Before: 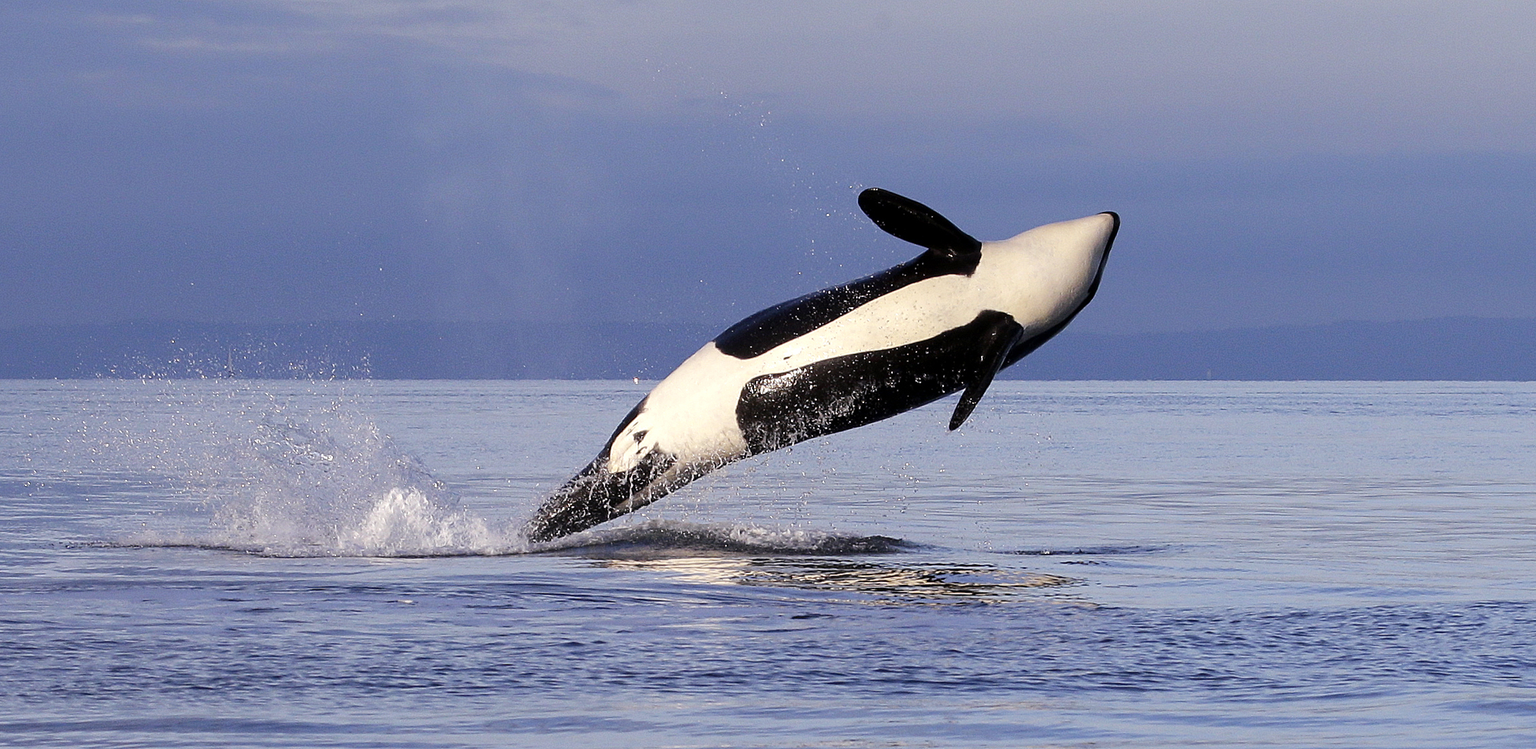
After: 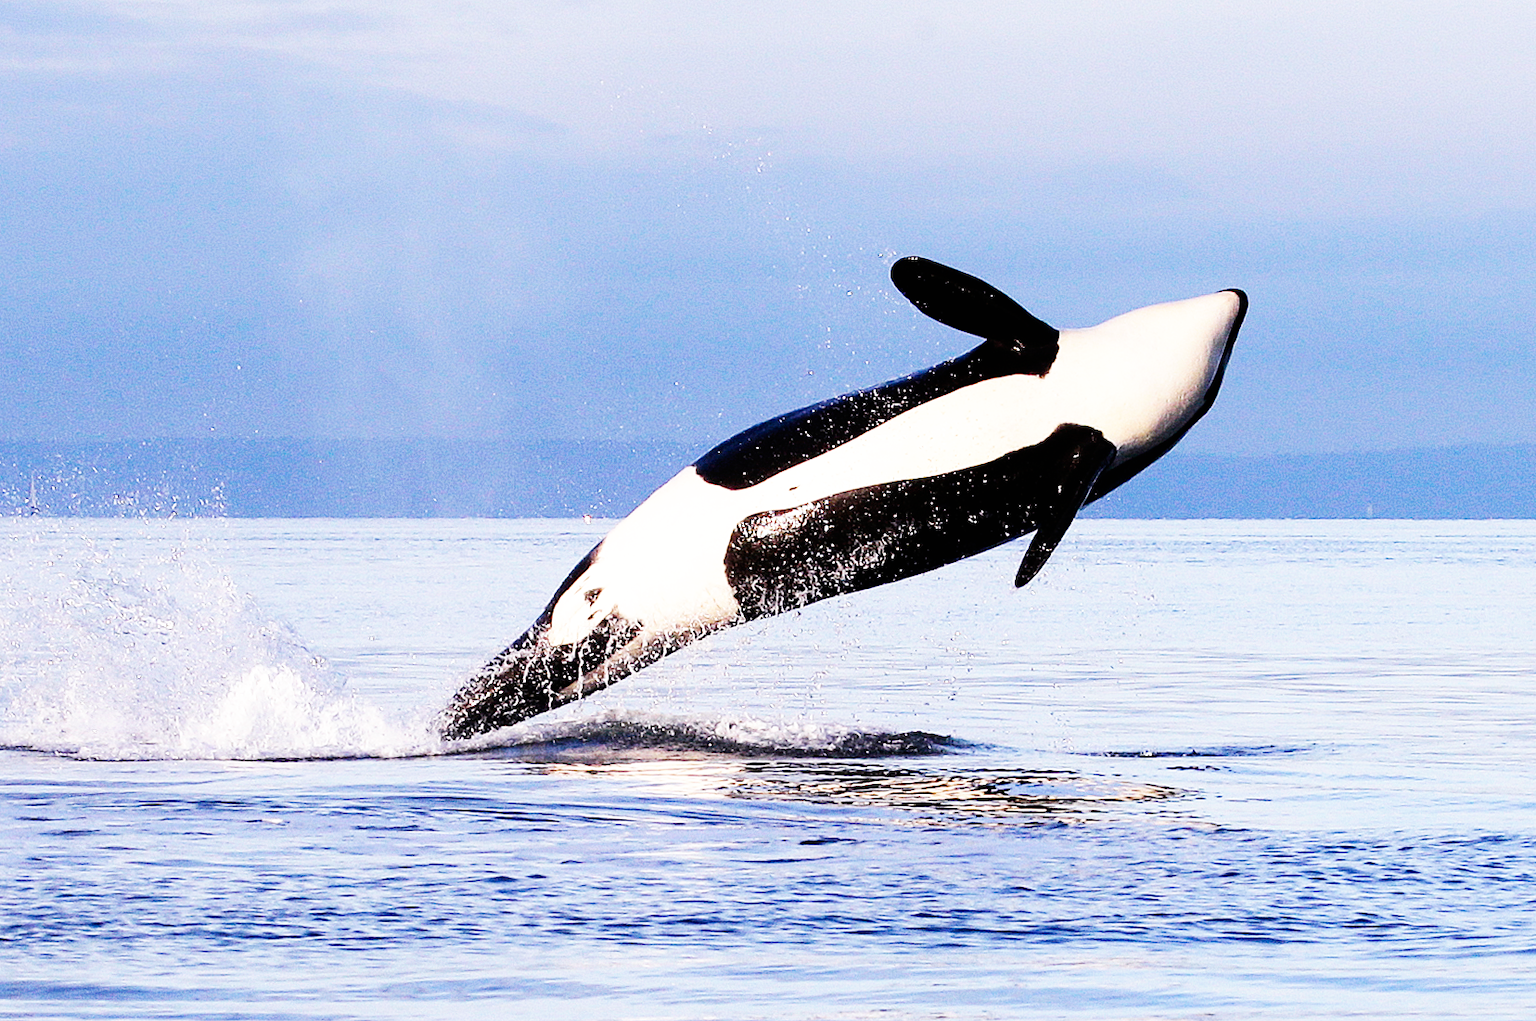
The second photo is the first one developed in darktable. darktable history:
crop: left 13.443%, right 13.31%
base curve: curves: ch0 [(0, 0) (0.007, 0.004) (0.027, 0.03) (0.046, 0.07) (0.207, 0.54) (0.442, 0.872) (0.673, 0.972) (1, 1)], preserve colors none
tone equalizer: on, module defaults
